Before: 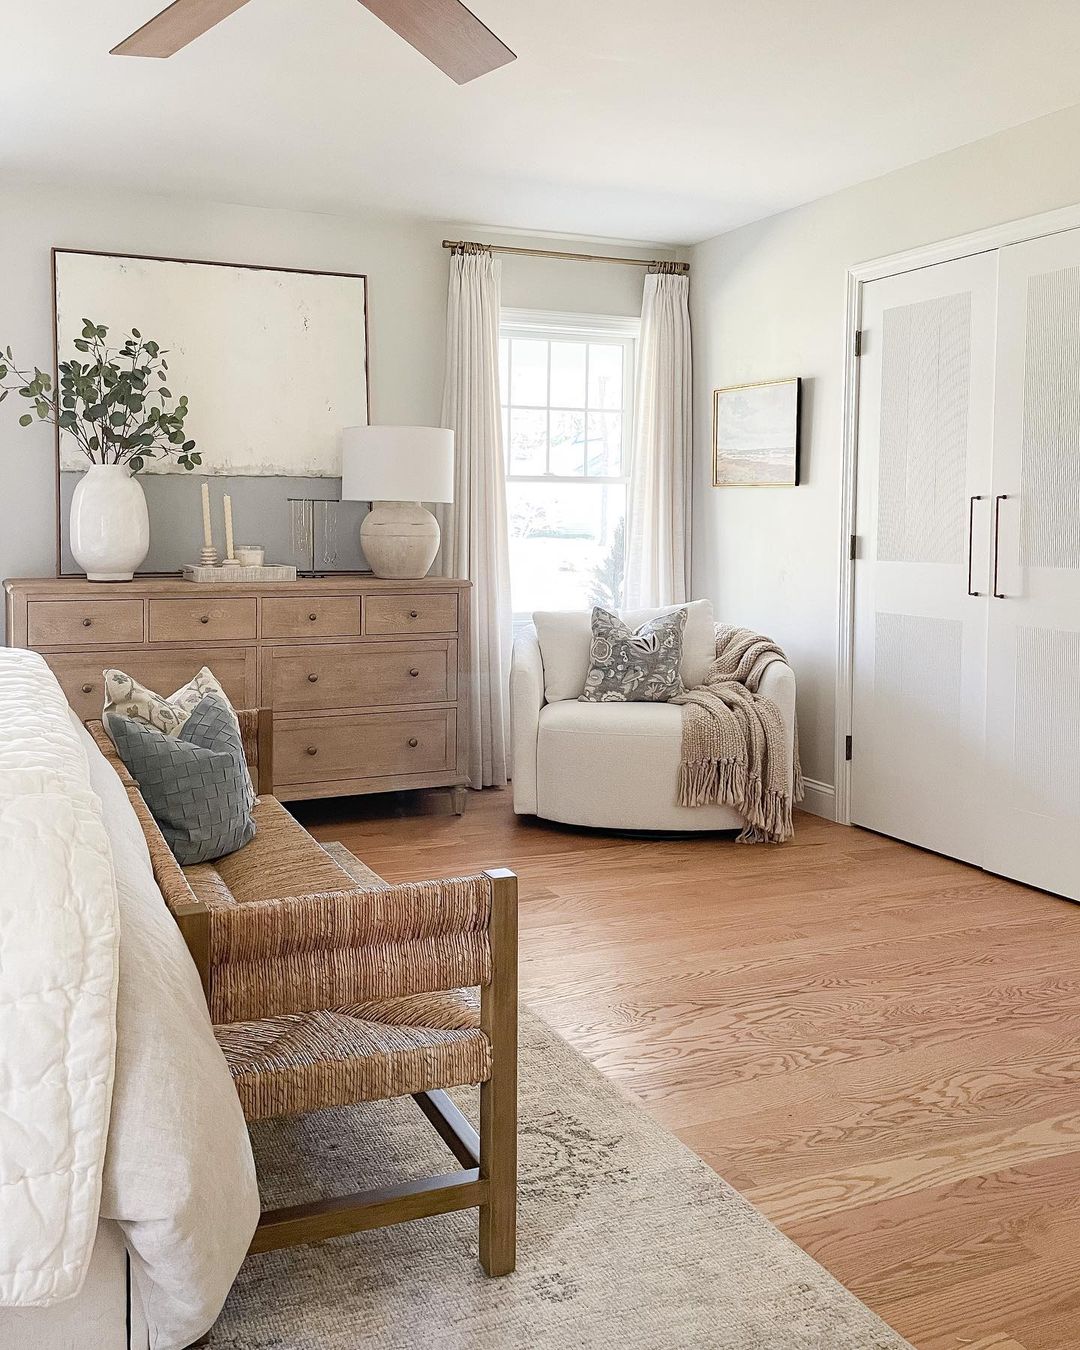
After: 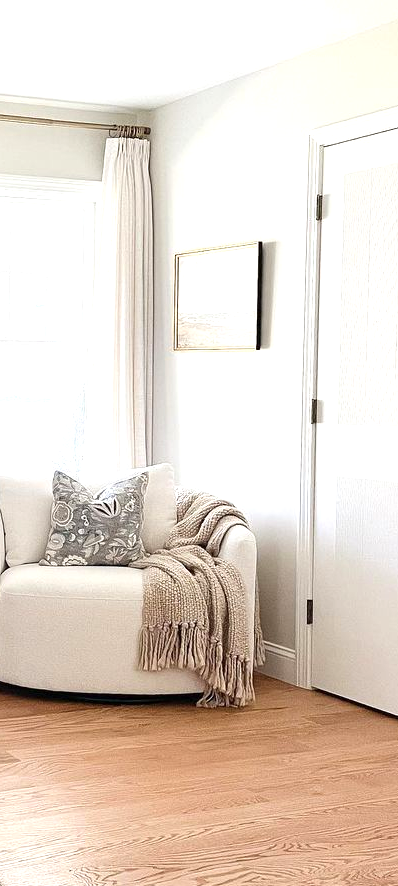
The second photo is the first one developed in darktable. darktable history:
crop and rotate: left 49.936%, top 10.094%, right 13.136%, bottom 24.256%
exposure: exposure 0.564 EV, compensate highlight preservation false
